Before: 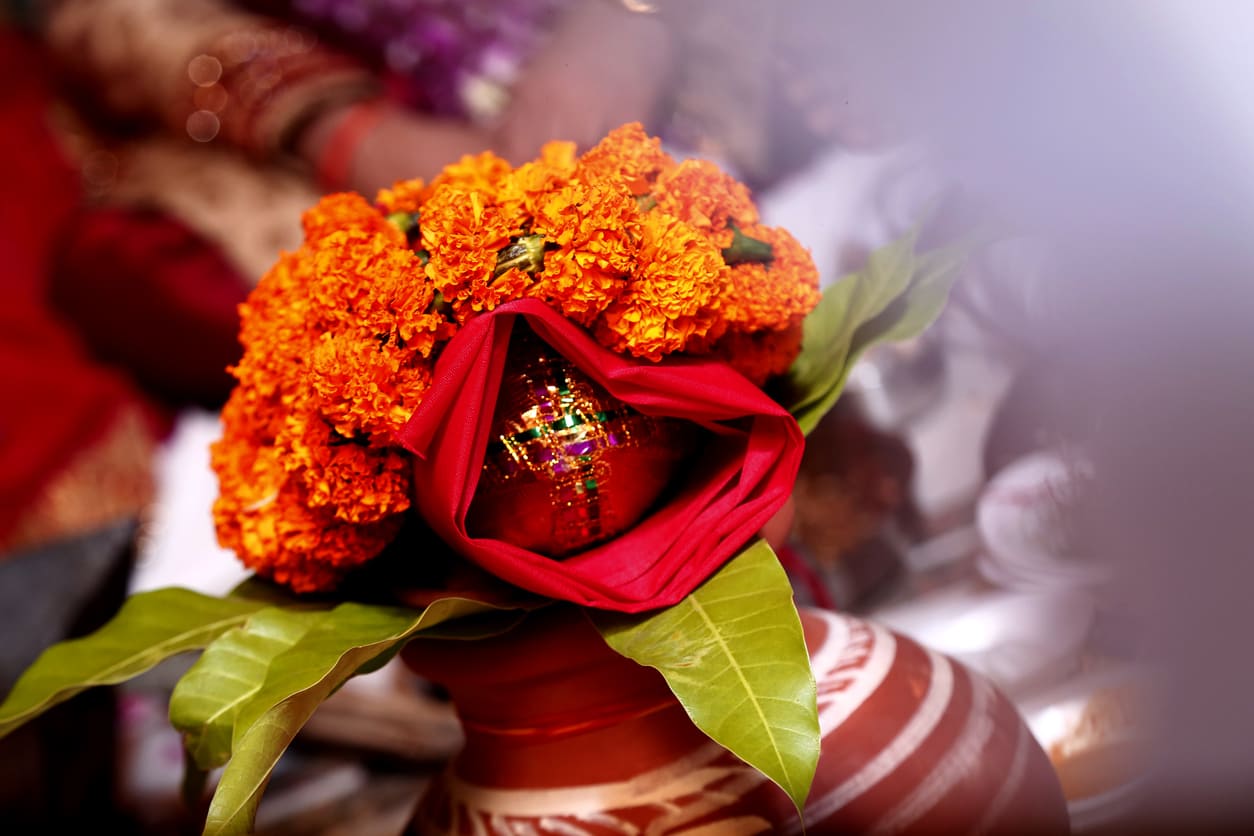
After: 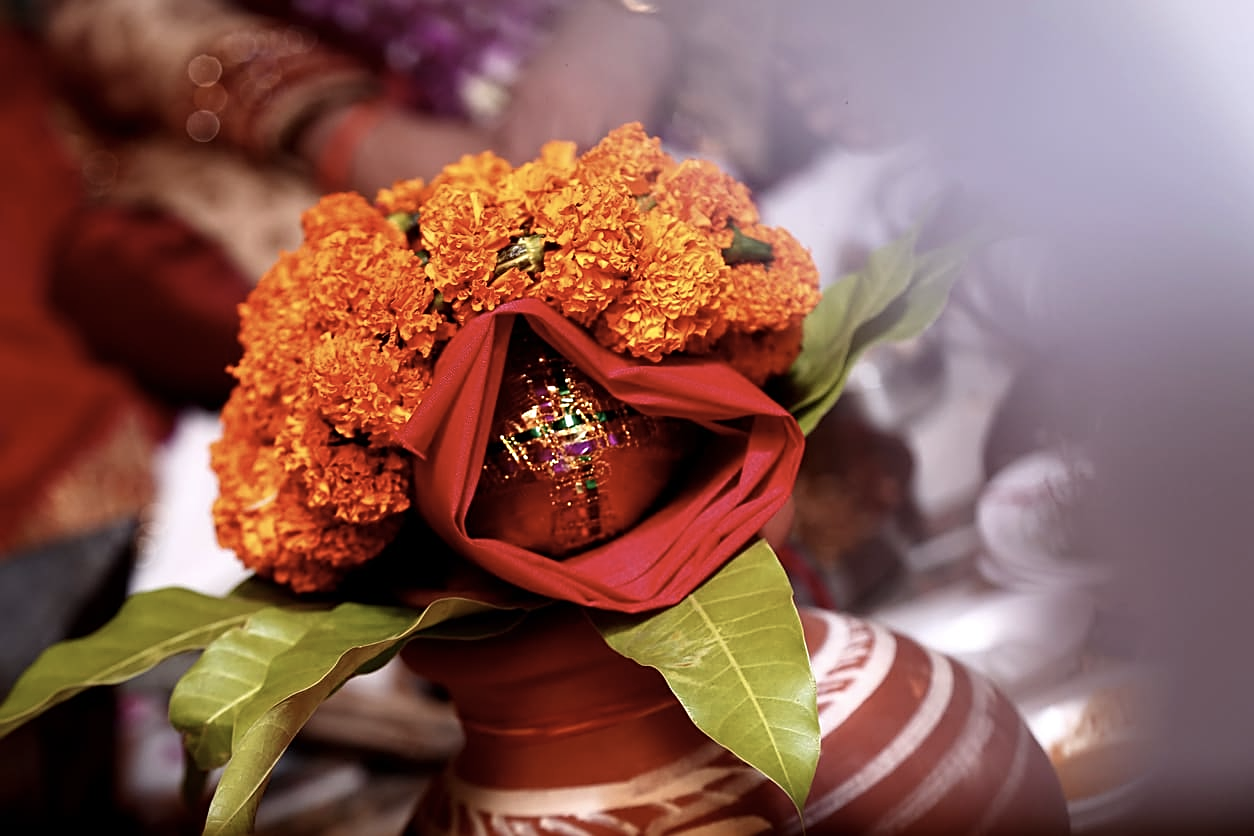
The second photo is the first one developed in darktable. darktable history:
contrast brightness saturation: contrast 0.06, brightness -0.01, saturation -0.23
sharpen: on, module defaults
